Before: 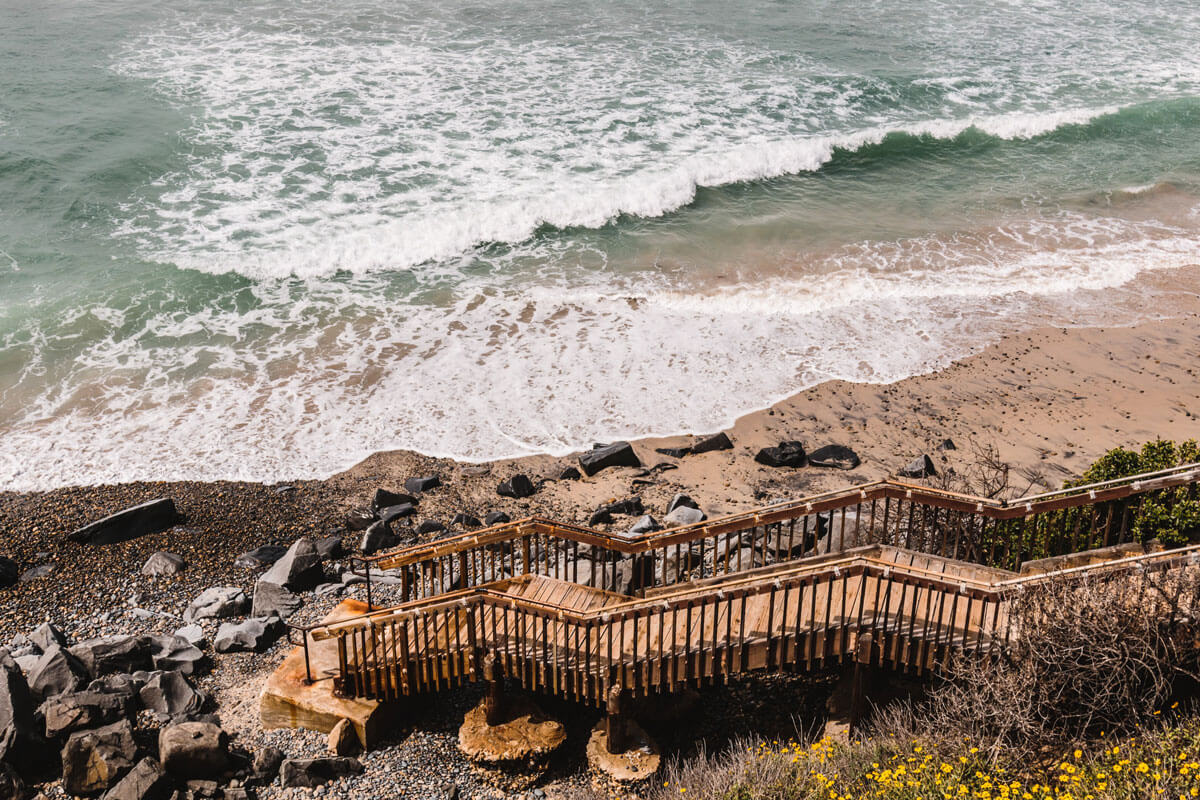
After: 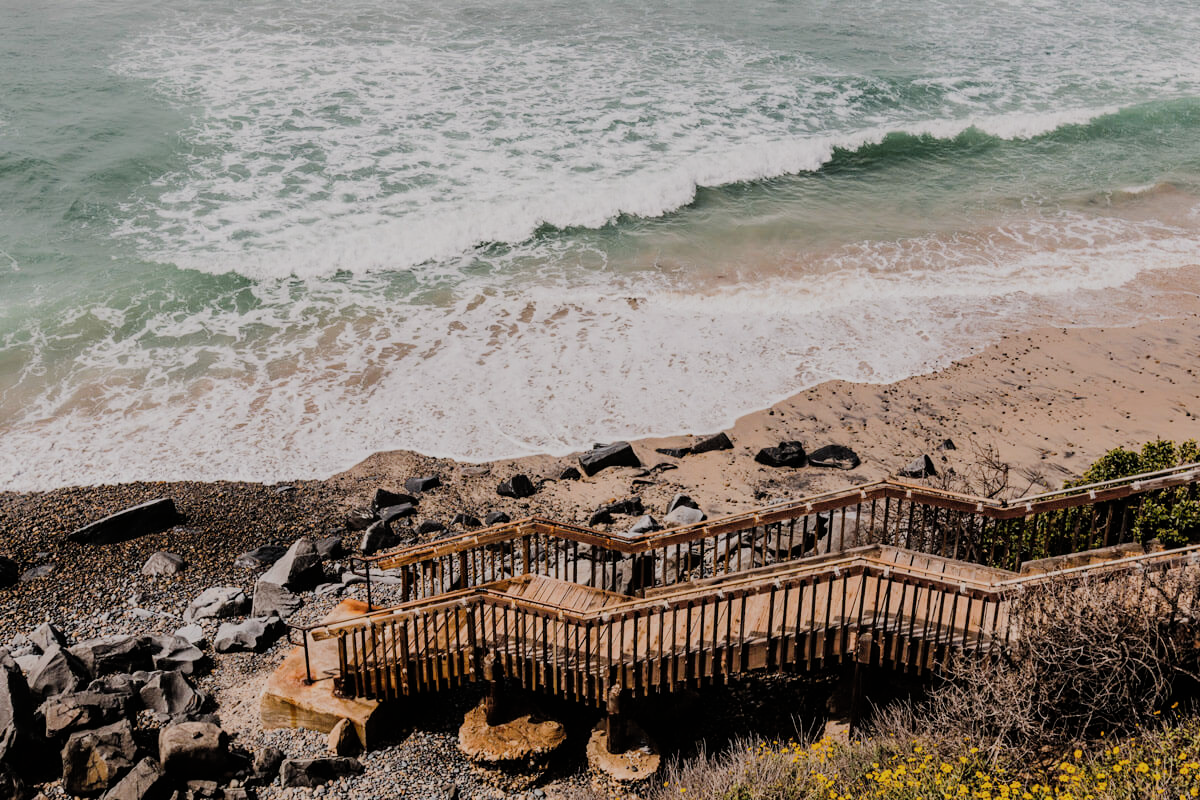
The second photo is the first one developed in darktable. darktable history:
filmic rgb: black relative exposure -6.98 EV, white relative exposure 5.61 EV, hardness 2.84, iterations of high-quality reconstruction 0
